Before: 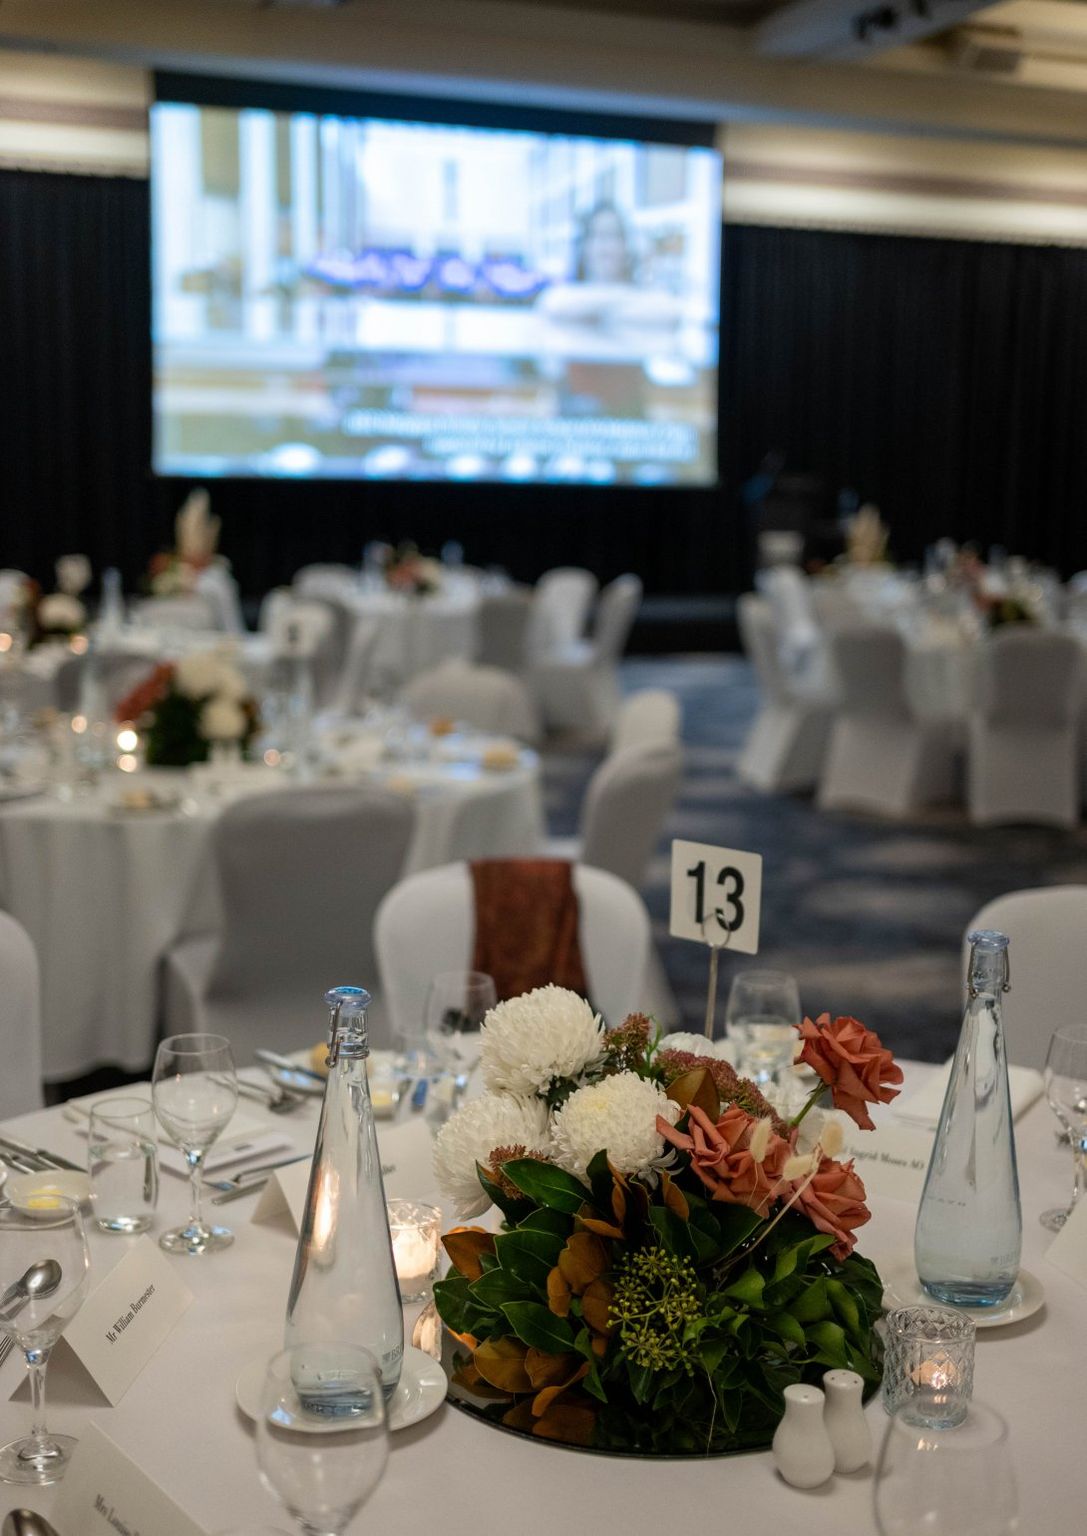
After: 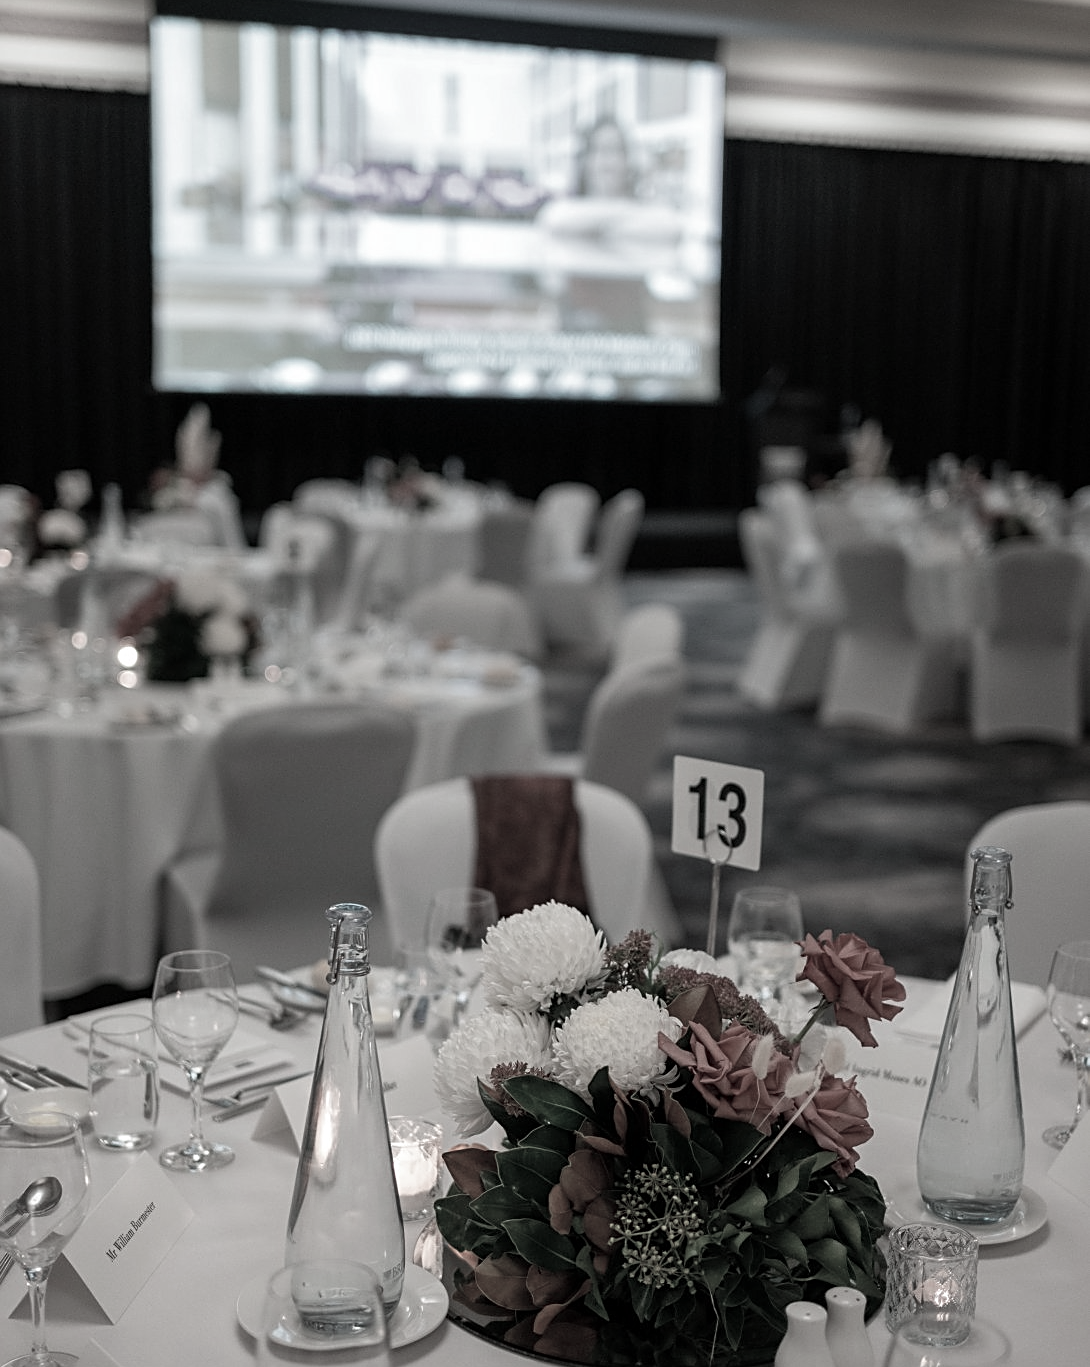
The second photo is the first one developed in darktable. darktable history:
color contrast: green-magenta contrast 0.3, blue-yellow contrast 0.15
crop and rotate: top 5.609%, bottom 5.609%
tone equalizer: on, module defaults
sharpen: on, module defaults
local contrast: mode bilateral grid, contrast 15, coarseness 36, detail 105%, midtone range 0.2
